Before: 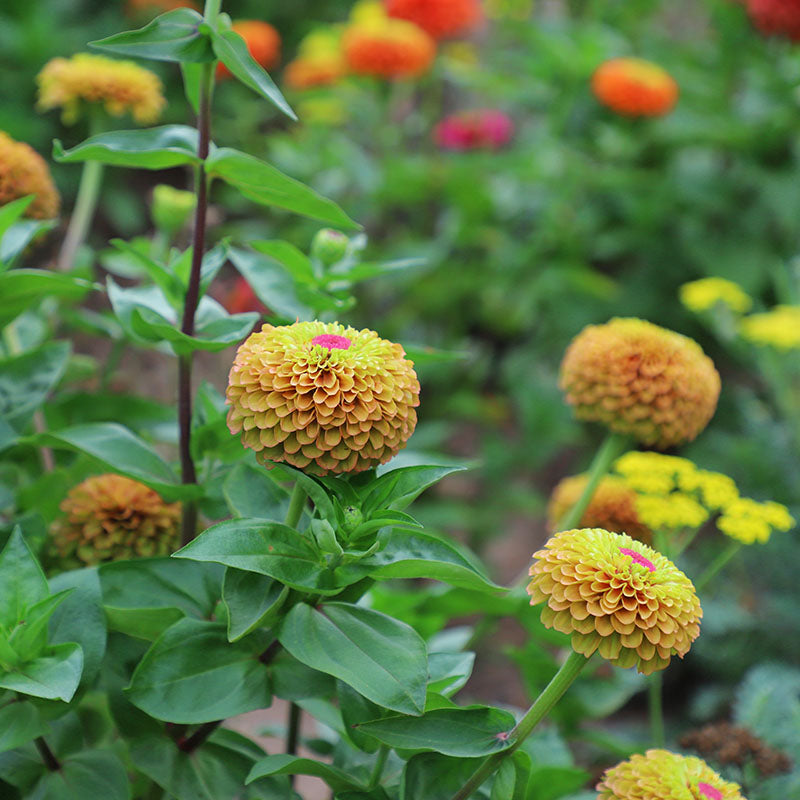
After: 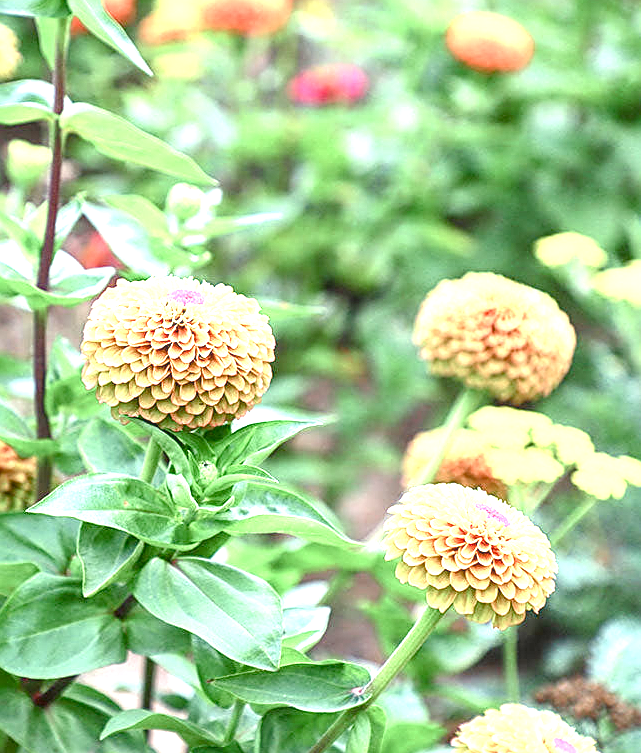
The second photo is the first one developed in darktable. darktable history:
local contrast: on, module defaults
exposure: black level correction 0.001, exposure 1.847 EV, compensate highlight preservation false
crop and rotate: left 18.144%, top 5.751%, right 1.697%
color balance rgb: perceptual saturation grading › global saturation 20%, perceptual saturation grading › highlights -50.091%, perceptual saturation grading › shadows 30.033%
sharpen: on, module defaults
contrast brightness saturation: saturation -0.059
